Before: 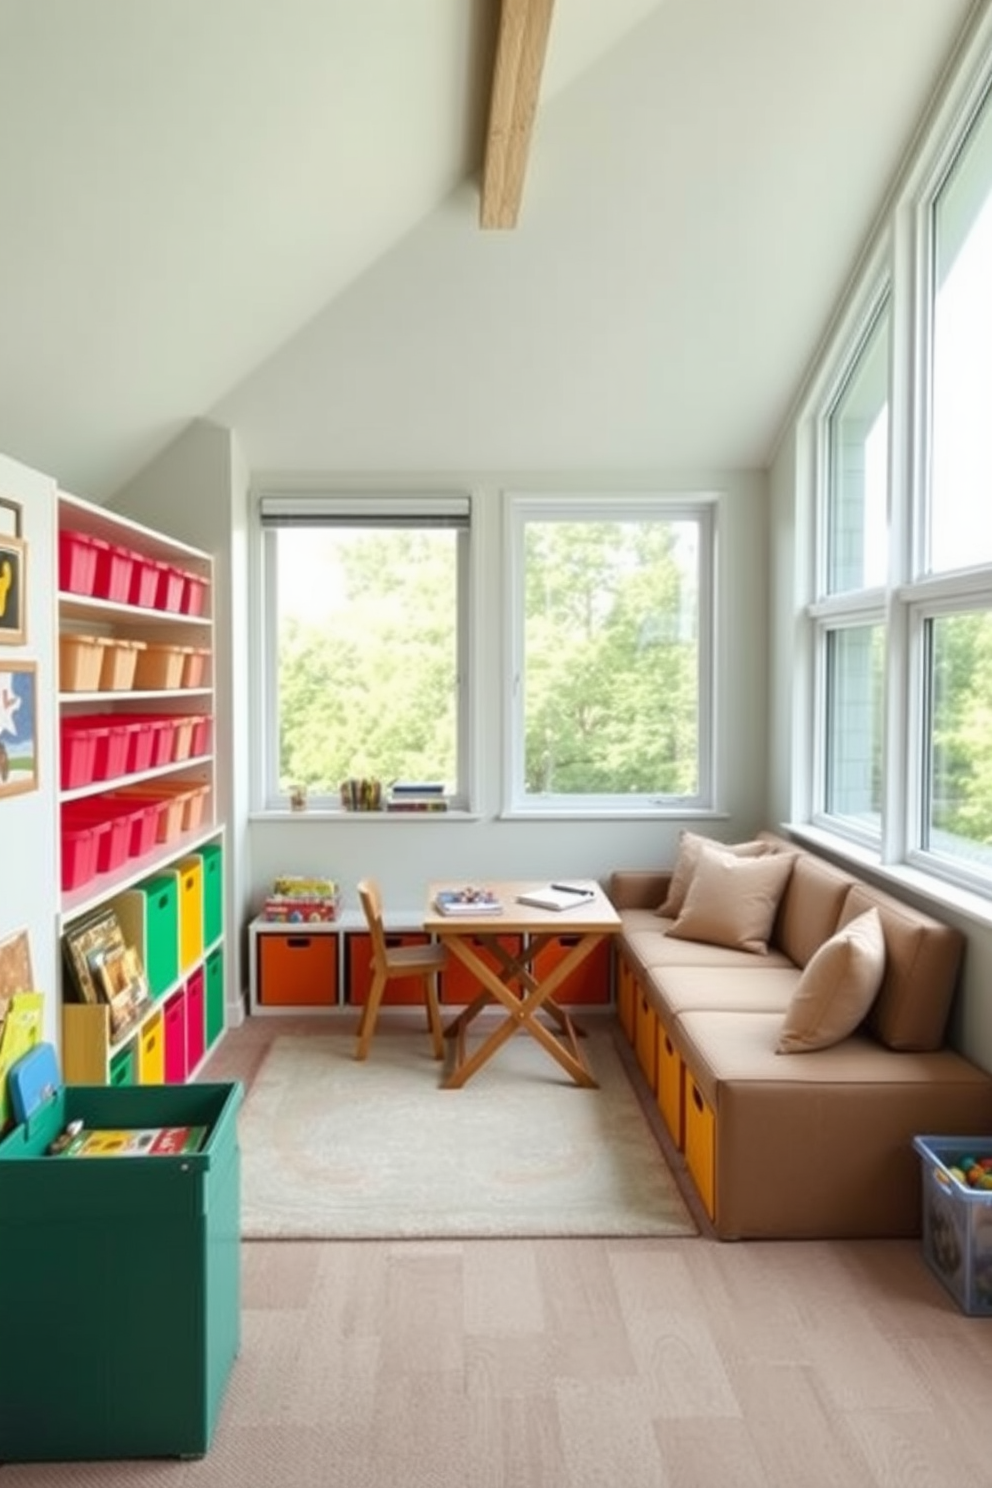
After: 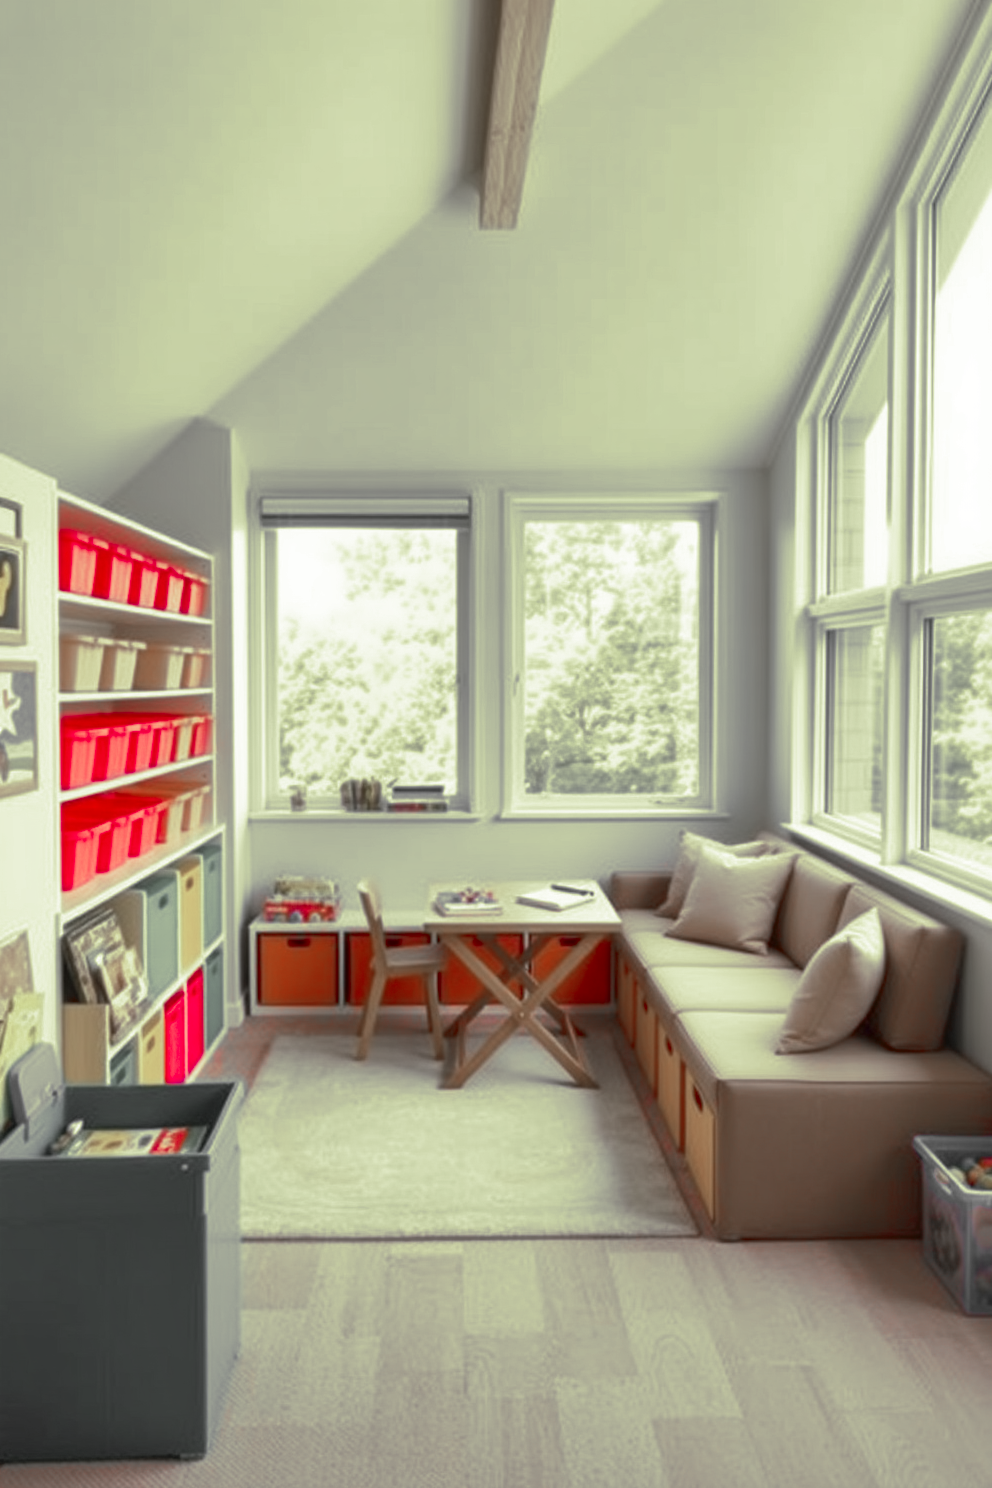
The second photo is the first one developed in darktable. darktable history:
color zones: curves: ch1 [(0, 0.831) (0.08, 0.771) (0.157, 0.268) (0.241, 0.207) (0.562, -0.005) (0.714, -0.013) (0.876, 0.01) (1, 0.831)]
shadows and highlights: on, module defaults
split-toning: shadows › hue 290.82°, shadows › saturation 0.34, highlights › saturation 0.38, balance 0, compress 50%
